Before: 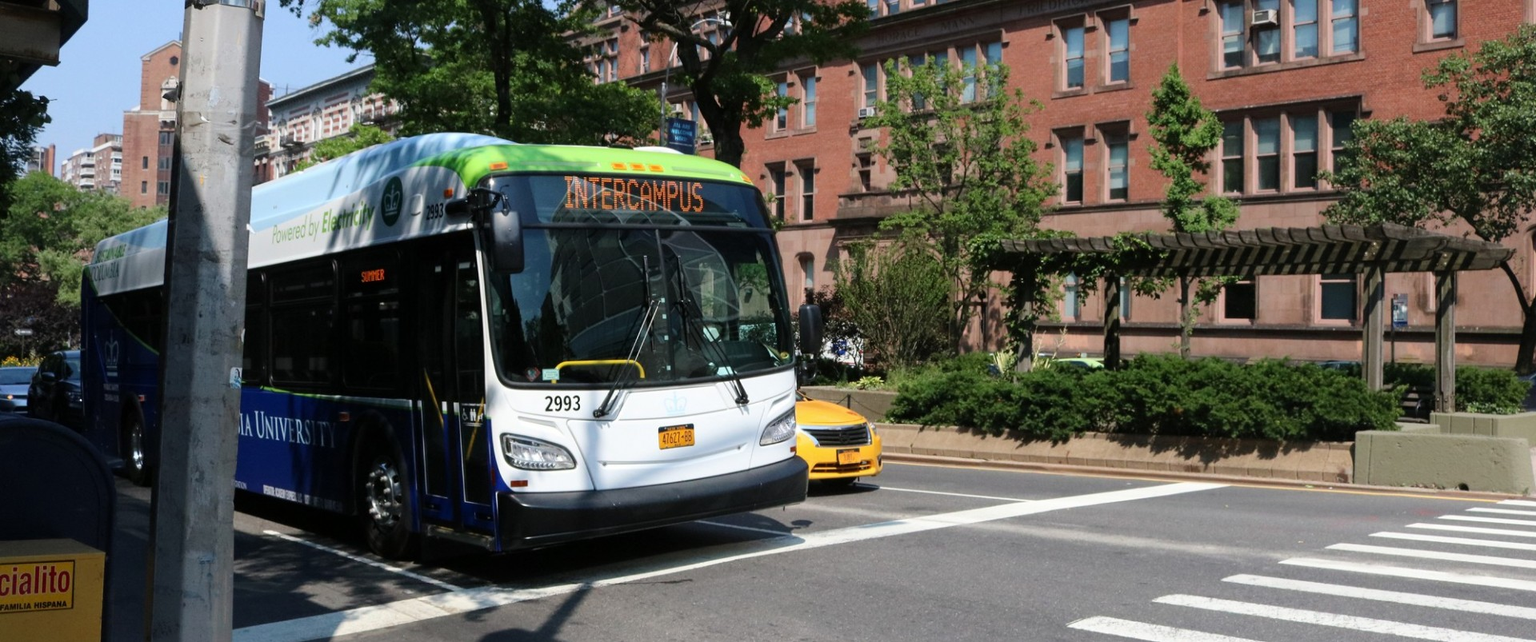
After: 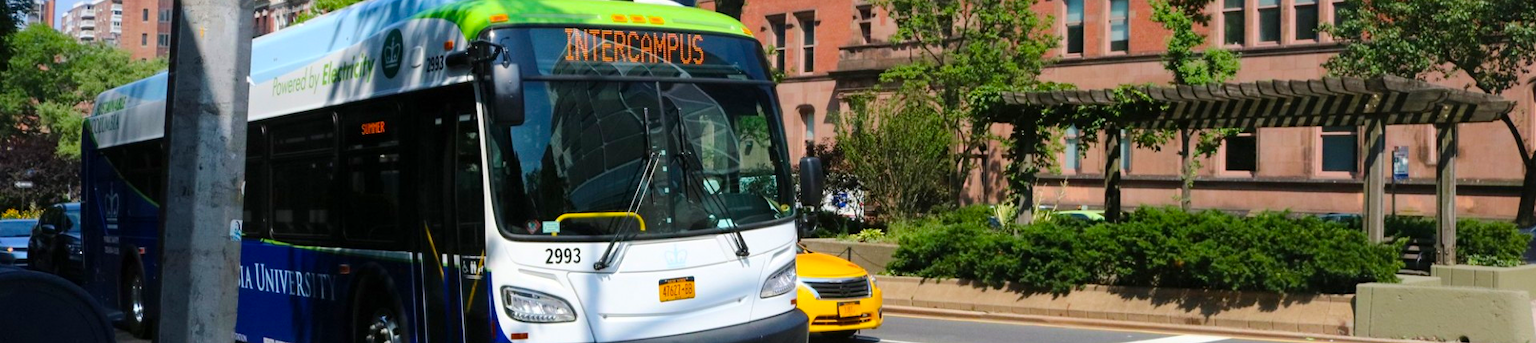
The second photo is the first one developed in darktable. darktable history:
color balance rgb: perceptual saturation grading › global saturation 25%, perceptual brilliance grading › mid-tones 10%, perceptual brilliance grading › shadows 15%, global vibrance 20%
crop and rotate: top 23.043%, bottom 23.437%
